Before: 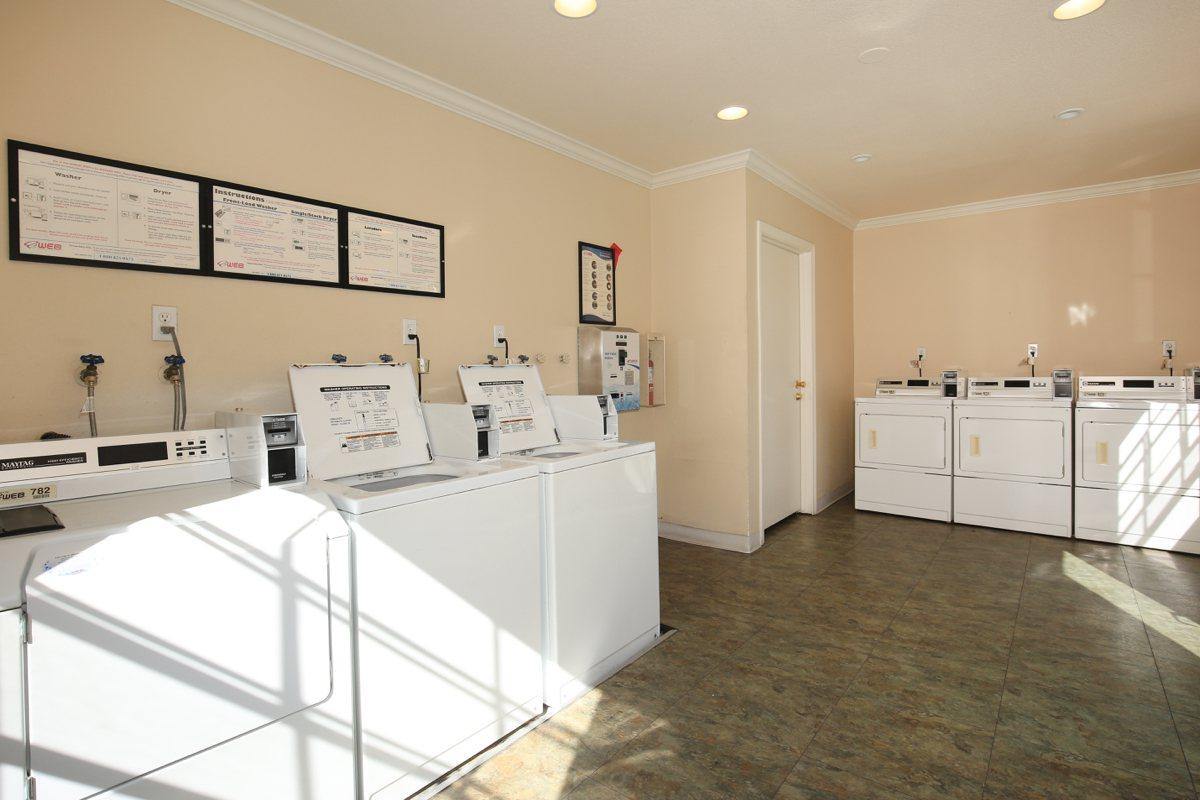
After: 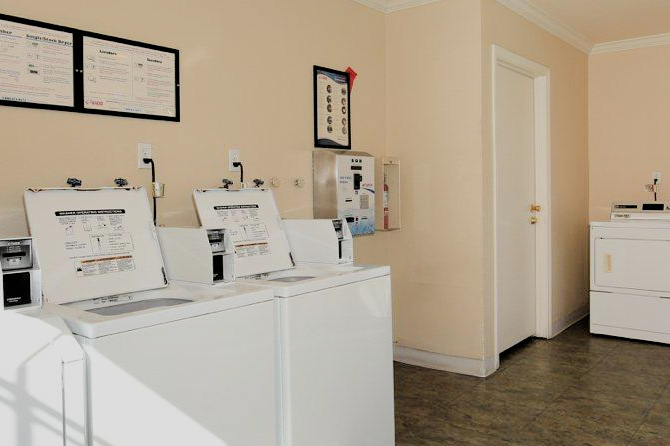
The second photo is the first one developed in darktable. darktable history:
filmic rgb: black relative exposure -5 EV, hardness 2.88, contrast 1.1
crop and rotate: left 22.13%, top 22.054%, right 22.026%, bottom 22.102%
contrast equalizer: octaves 7, y [[0.6 ×6], [0.55 ×6], [0 ×6], [0 ×6], [0 ×6]], mix 0.15
tone equalizer: on, module defaults
